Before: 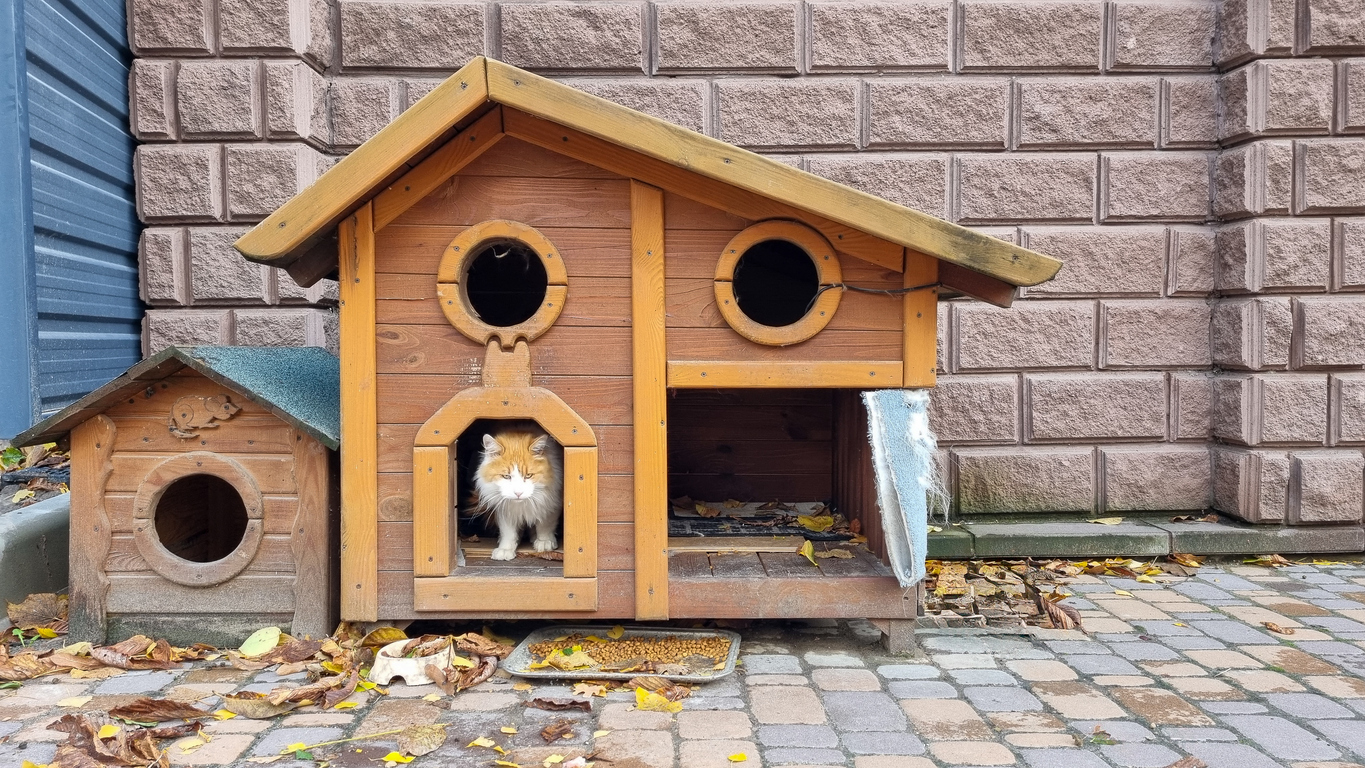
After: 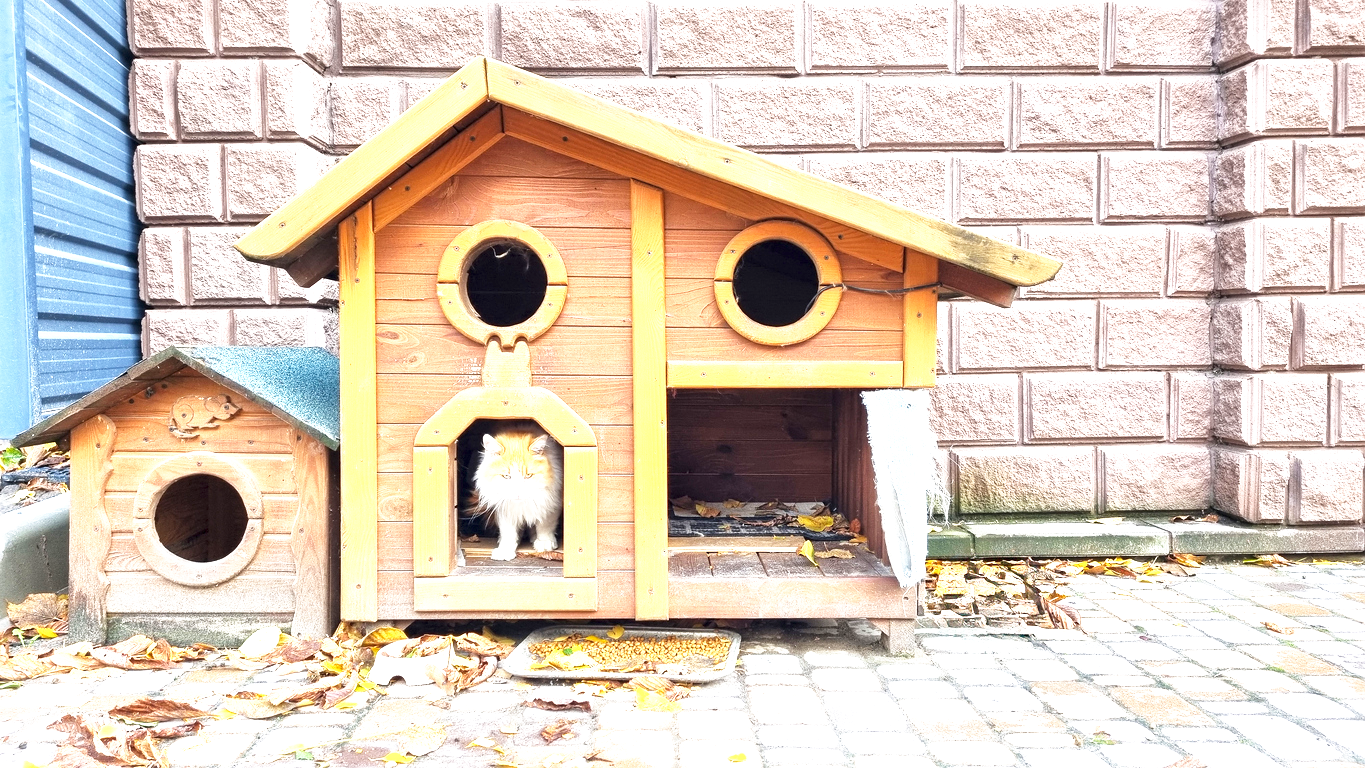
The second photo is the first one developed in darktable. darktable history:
local contrast: mode bilateral grid, contrast 20, coarseness 51, detail 120%, midtone range 0.2
base curve: curves: ch0 [(0, 0) (0.688, 0.865) (1, 1)], preserve colors none
exposure: black level correction 0, exposure 1.276 EV, compensate highlight preservation false
